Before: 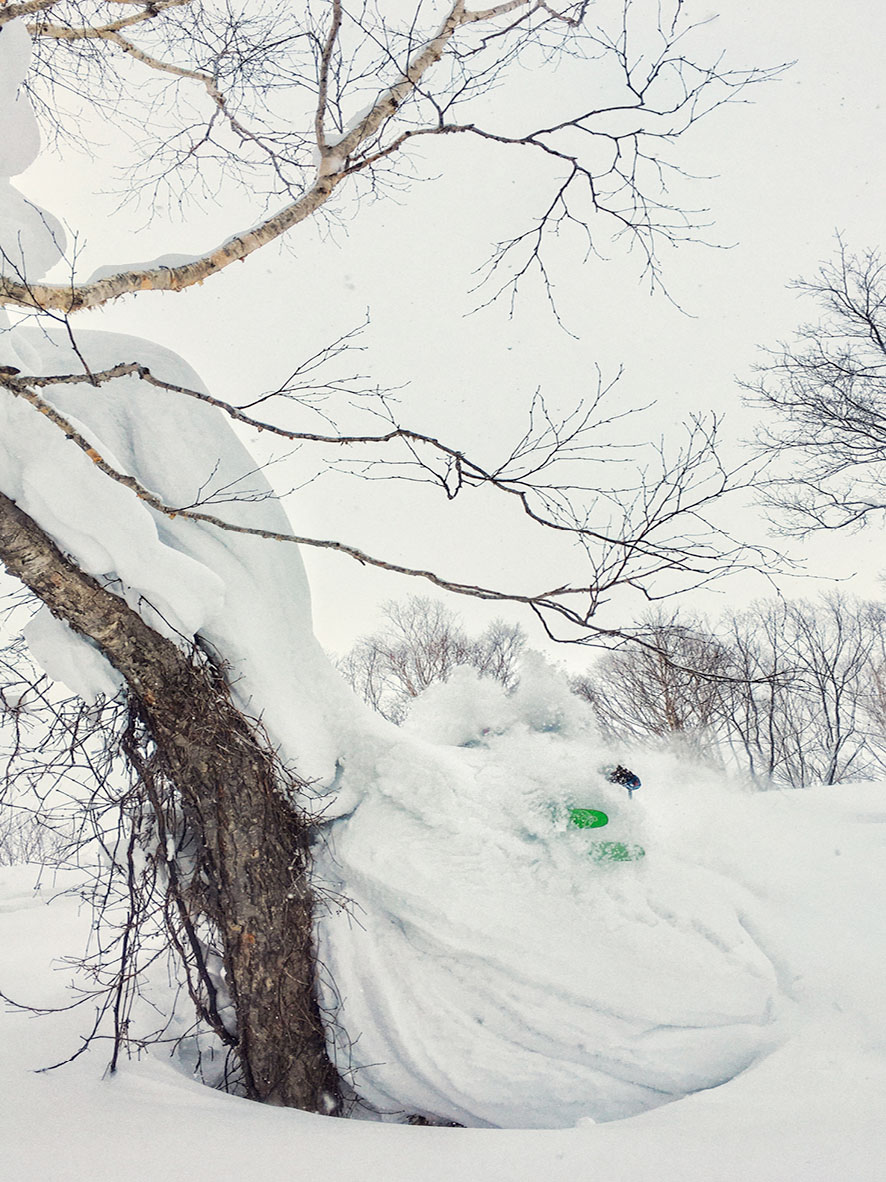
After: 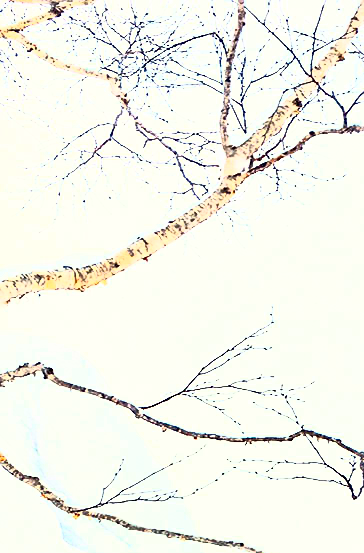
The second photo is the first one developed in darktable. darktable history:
contrast brightness saturation: contrast 0.985, brightness 0.985, saturation 0.996
crop and rotate: left 10.9%, top 0.077%, right 47.924%, bottom 53.056%
sharpen: radius 2.545, amount 0.652
